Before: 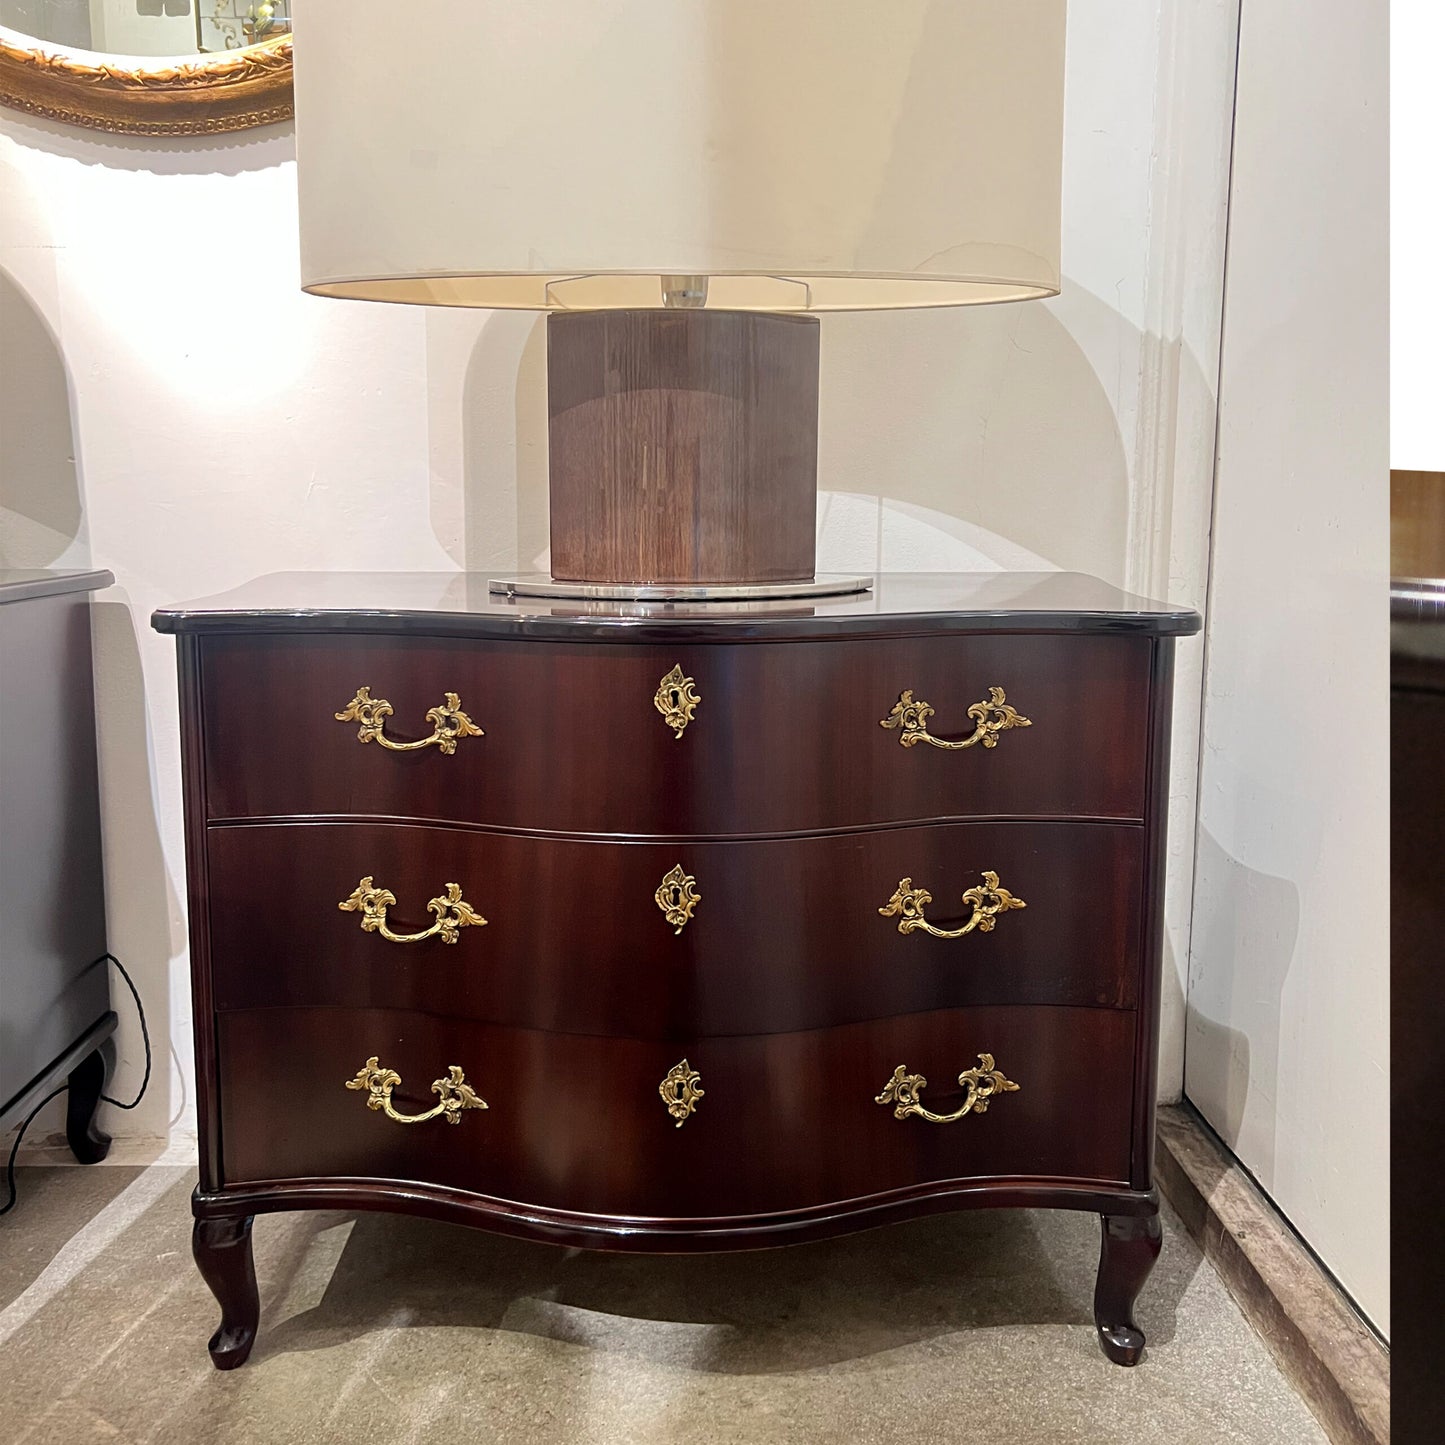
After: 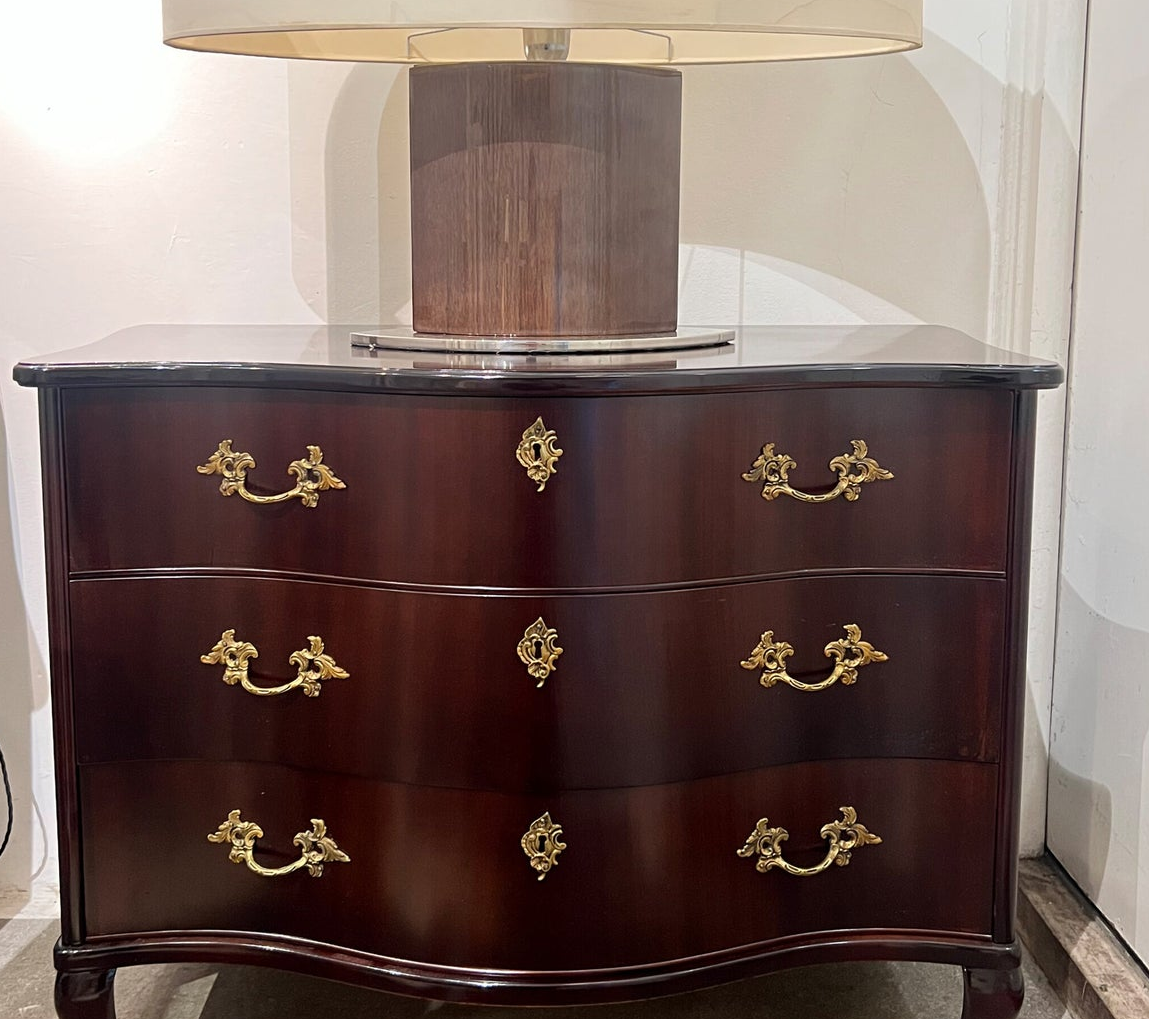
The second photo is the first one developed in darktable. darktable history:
crop: left 9.594%, top 17.1%, right 10.889%, bottom 12.321%
